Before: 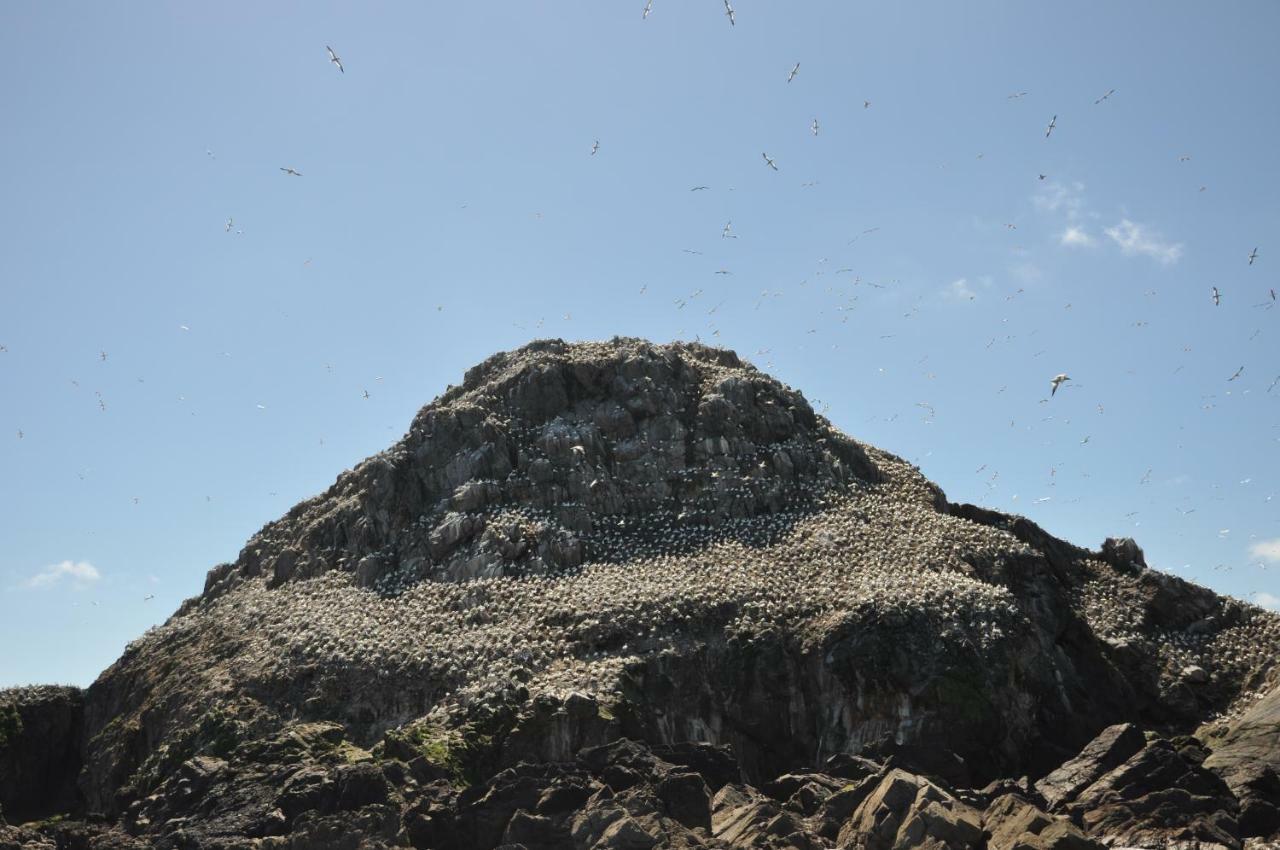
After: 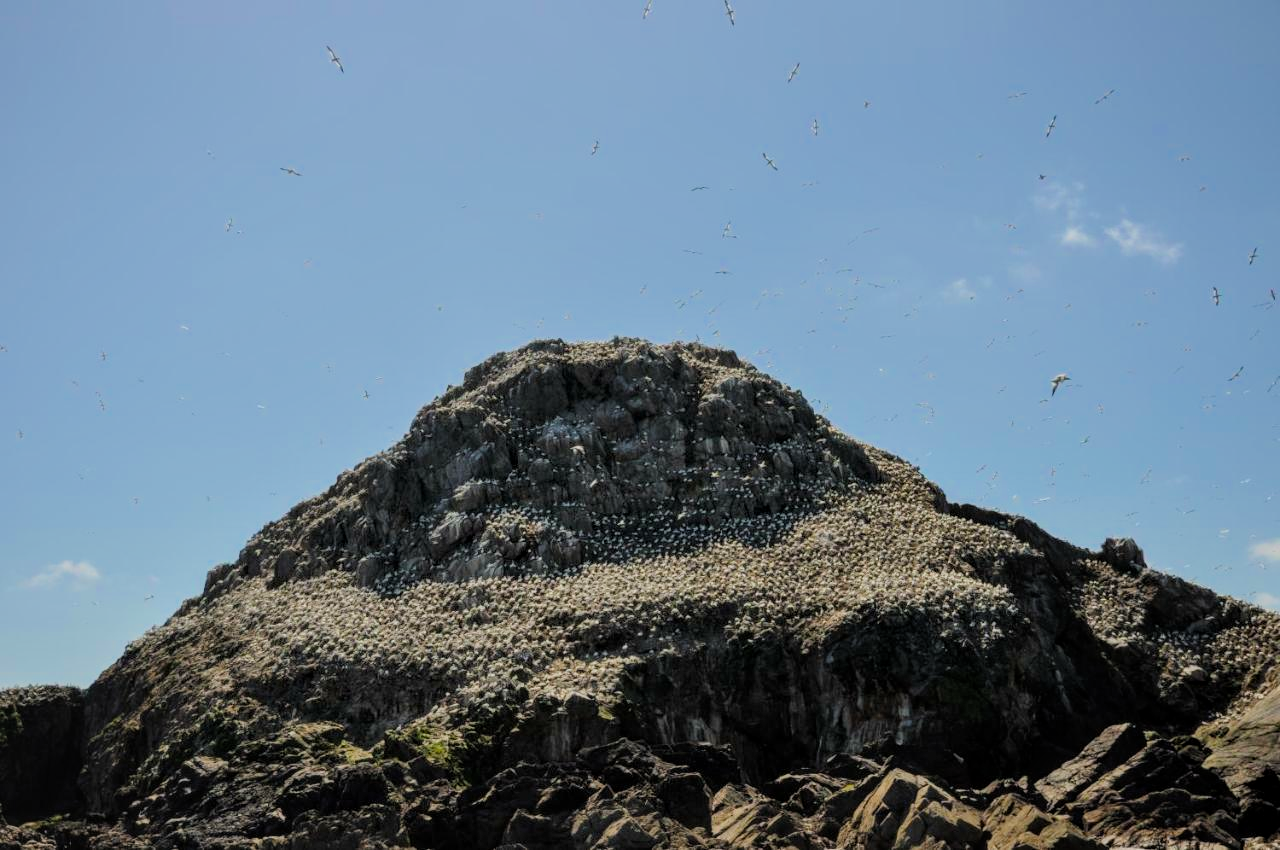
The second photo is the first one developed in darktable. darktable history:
filmic rgb: black relative exposure -7.48 EV, white relative exposure 4.83 EV, hardness 3.4, color science v6 (2022)
local contrast: on, module defaults
color balance rgb: perceptual saturation grading › global saturation 25%, global vibrance 20%
tone equalizer: on, module defaults
